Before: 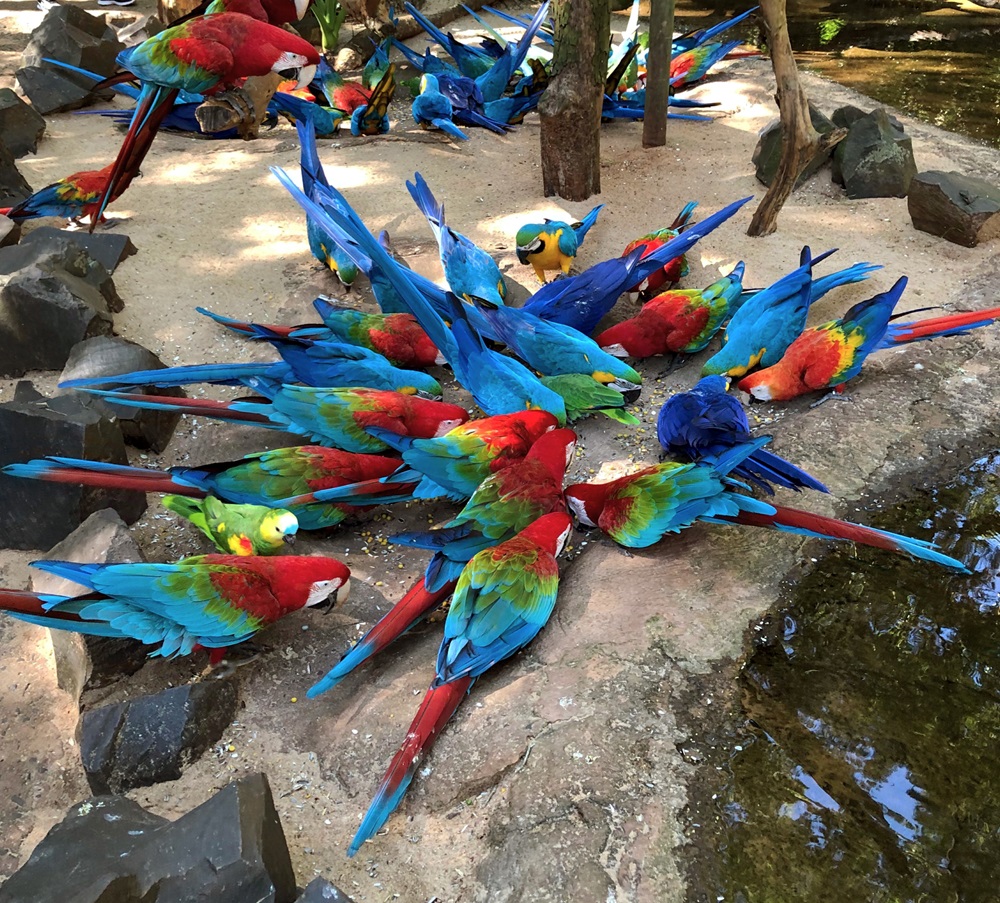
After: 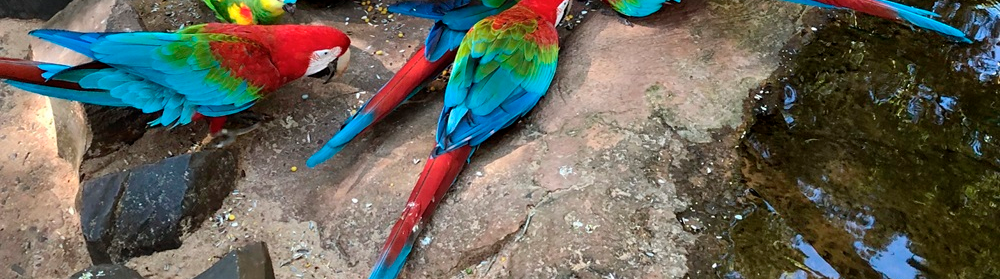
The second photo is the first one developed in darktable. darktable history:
crop and rotate: top 58.822%, bottom 10.222%
